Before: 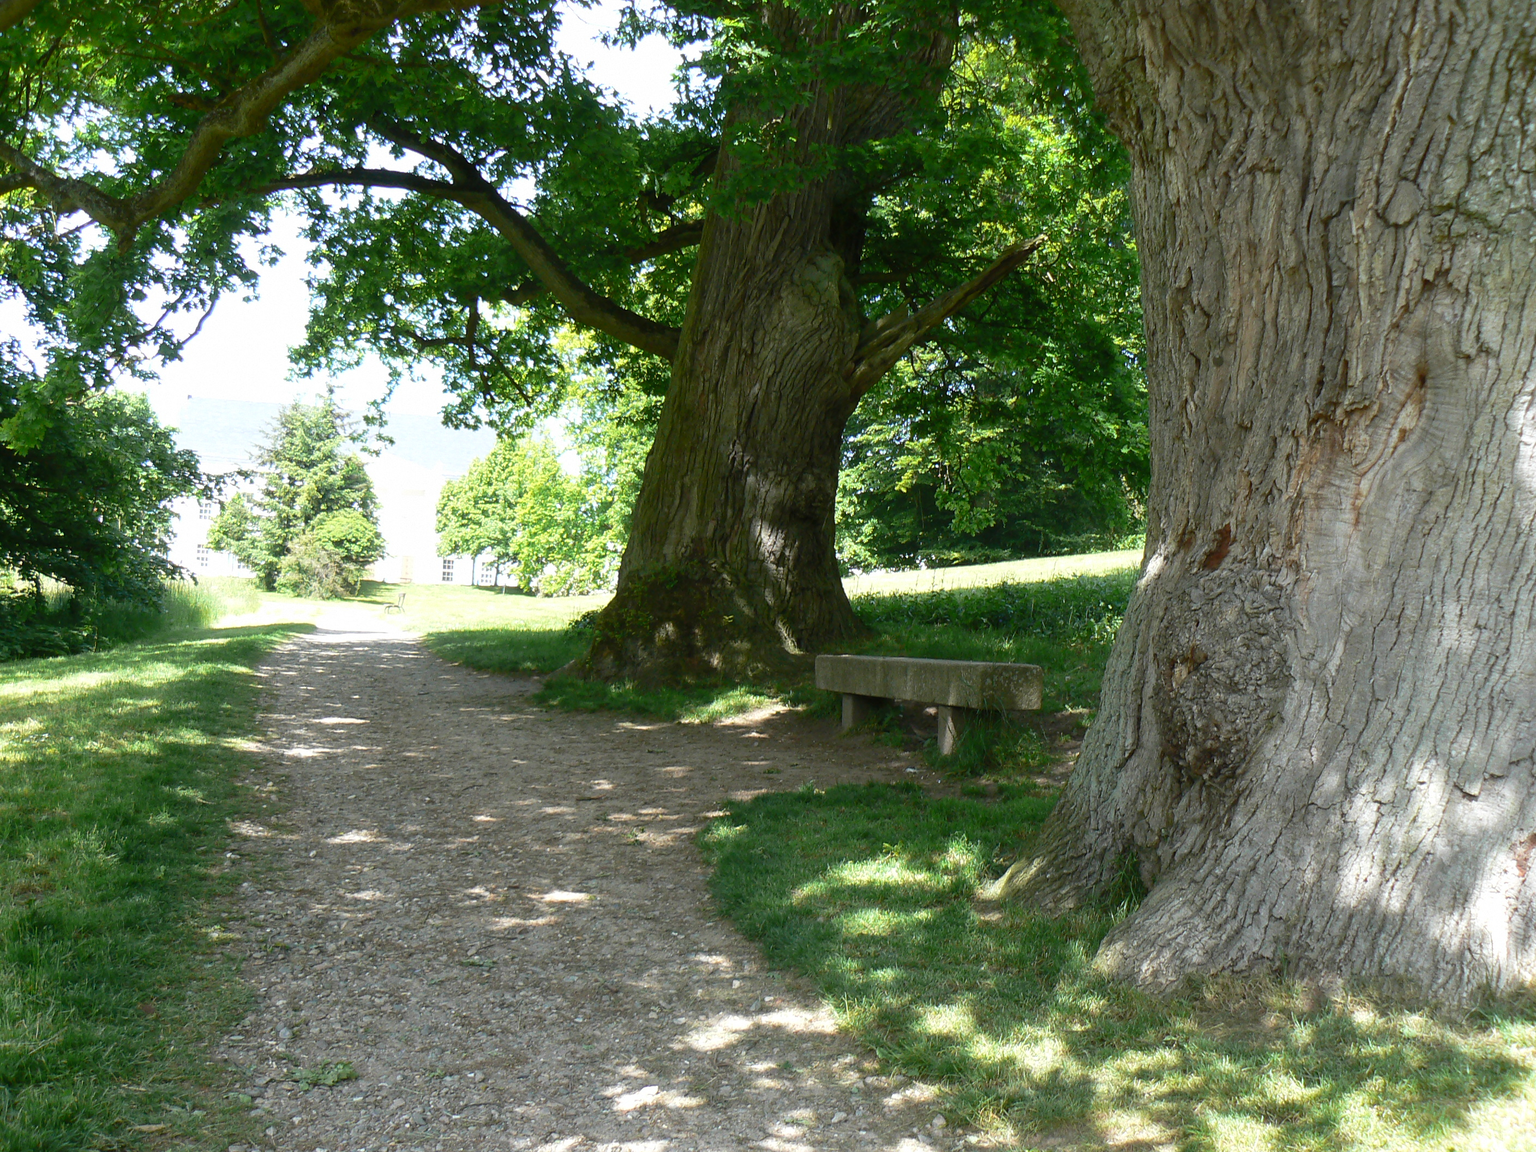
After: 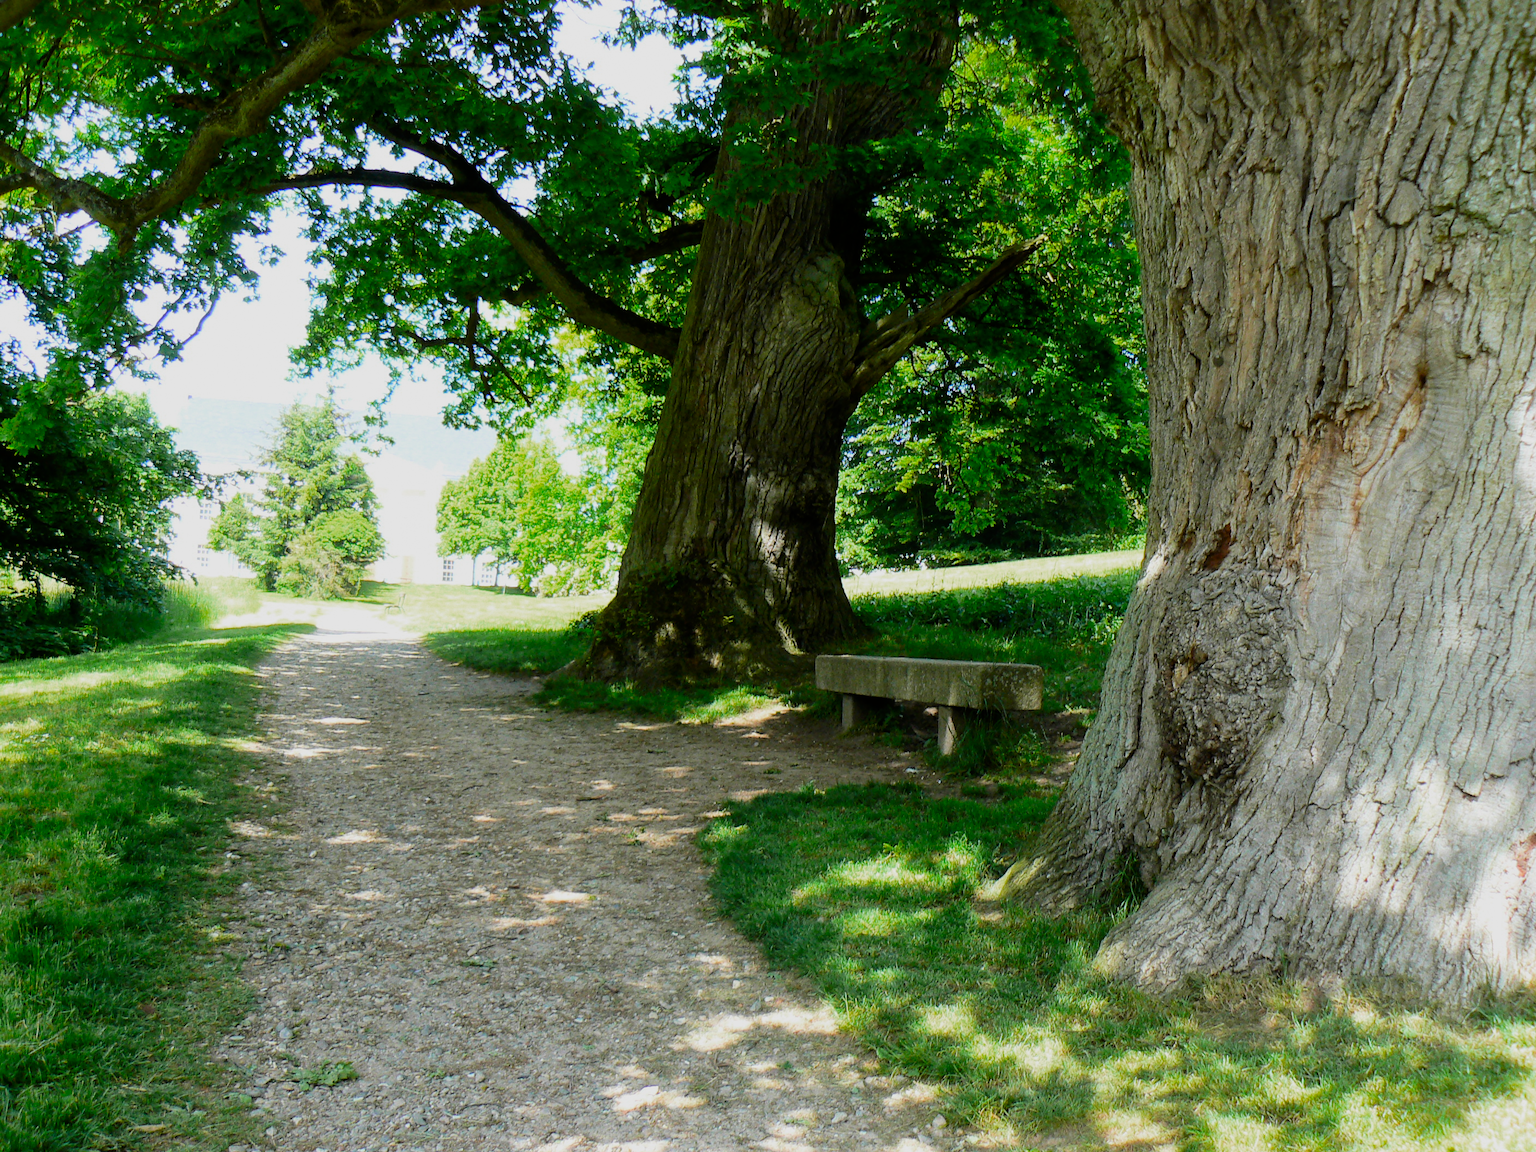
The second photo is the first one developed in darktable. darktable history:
color zones: curves: ch0 [(0, 0.425) (0.143, 0.422) (0.286, 0.42) (0.429, 0.419) (0.571, 0.419) (0.714, 0.42) (0.857, 0.422) (1, 0.425)]; ch1 [(0, 0.666) (0.143, 0.669) (0.286, 0.671) (0.429, 0.67) (0.571, 0.67) (0.714, 0.67) (0.857, 0.67) (1, 0.666)]
tone curve: curves: ch0 [(0, 0) (0.004, 0.001) (0.133, 0.112) (0.325, 0.362) (0.832, 0.893) (1, 1)], color space Lab, linked channels, preserve colors none
filmic rgb: black relative exposure -7.65 EV, white relative exposure 4.56 EV, hardness 3.61
